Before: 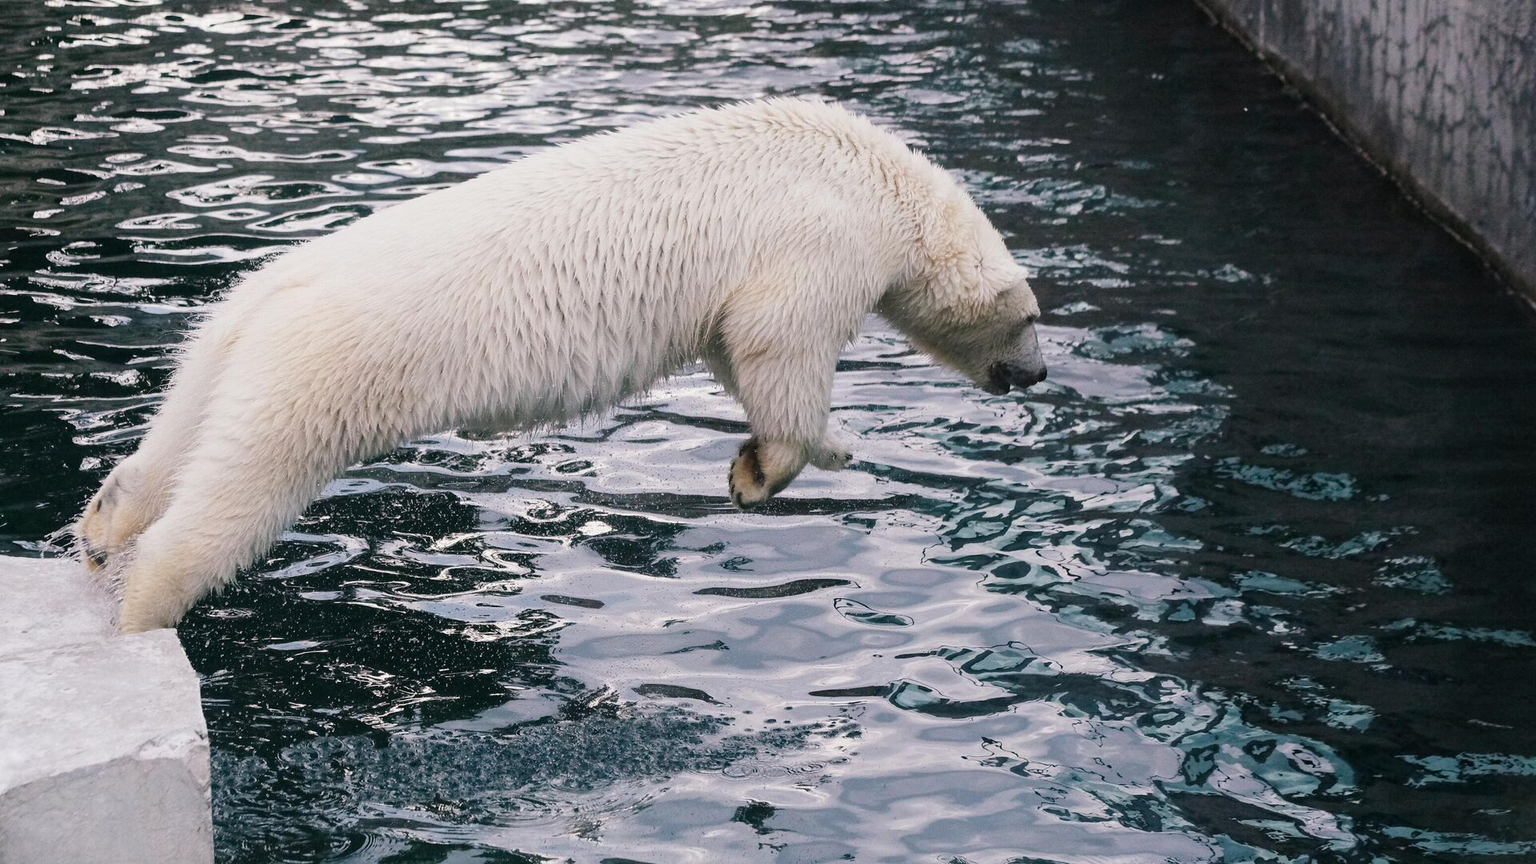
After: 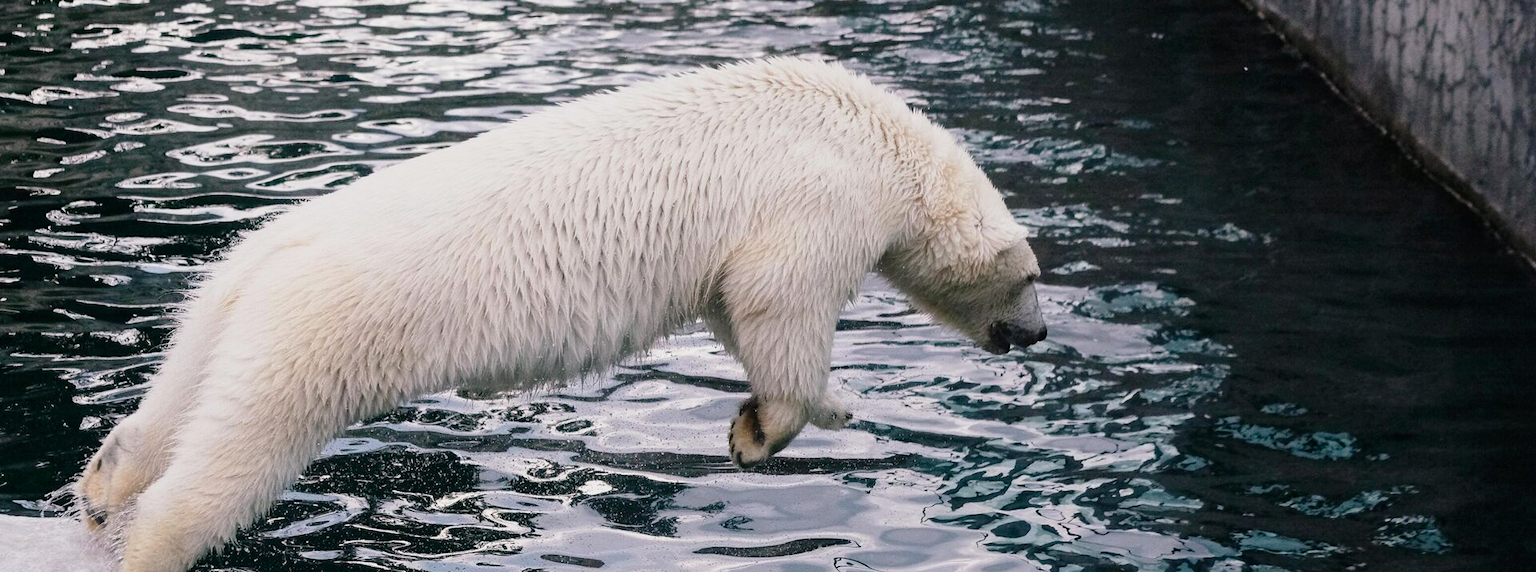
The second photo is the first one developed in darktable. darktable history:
crop and rotate: top 4.797%, bottom 28.919%
tone curve: curves: ch0 [(0, 0) (0.058, 0.027) (0.214, 0.183) (0.304, 0.288) (0.561, 0.554) (0.687, 0.677) (0.768, 0.768) (0.858, 0.861) (0.986, 0.957)]; ch1 [(0, 0) (0.172, 0.123) (0.312, 0.296) (0.437, 0.429) (0.471, 0.469) (0.502, 0.5) (0.513, 0.515) (0.583, 0.604) (0.631, 0.659) (0.703, 0.721) (0.889, 0.924) (1, 1)]; ch2 [(0, 0) (0.411, 0.424) (0.485, 0.497) (0.502, 0.5) (0.517, 0.511) (0.566, 0.573) (0.622, 0.613) (0.709, 0.677) (1, 1)], preserve colors none
